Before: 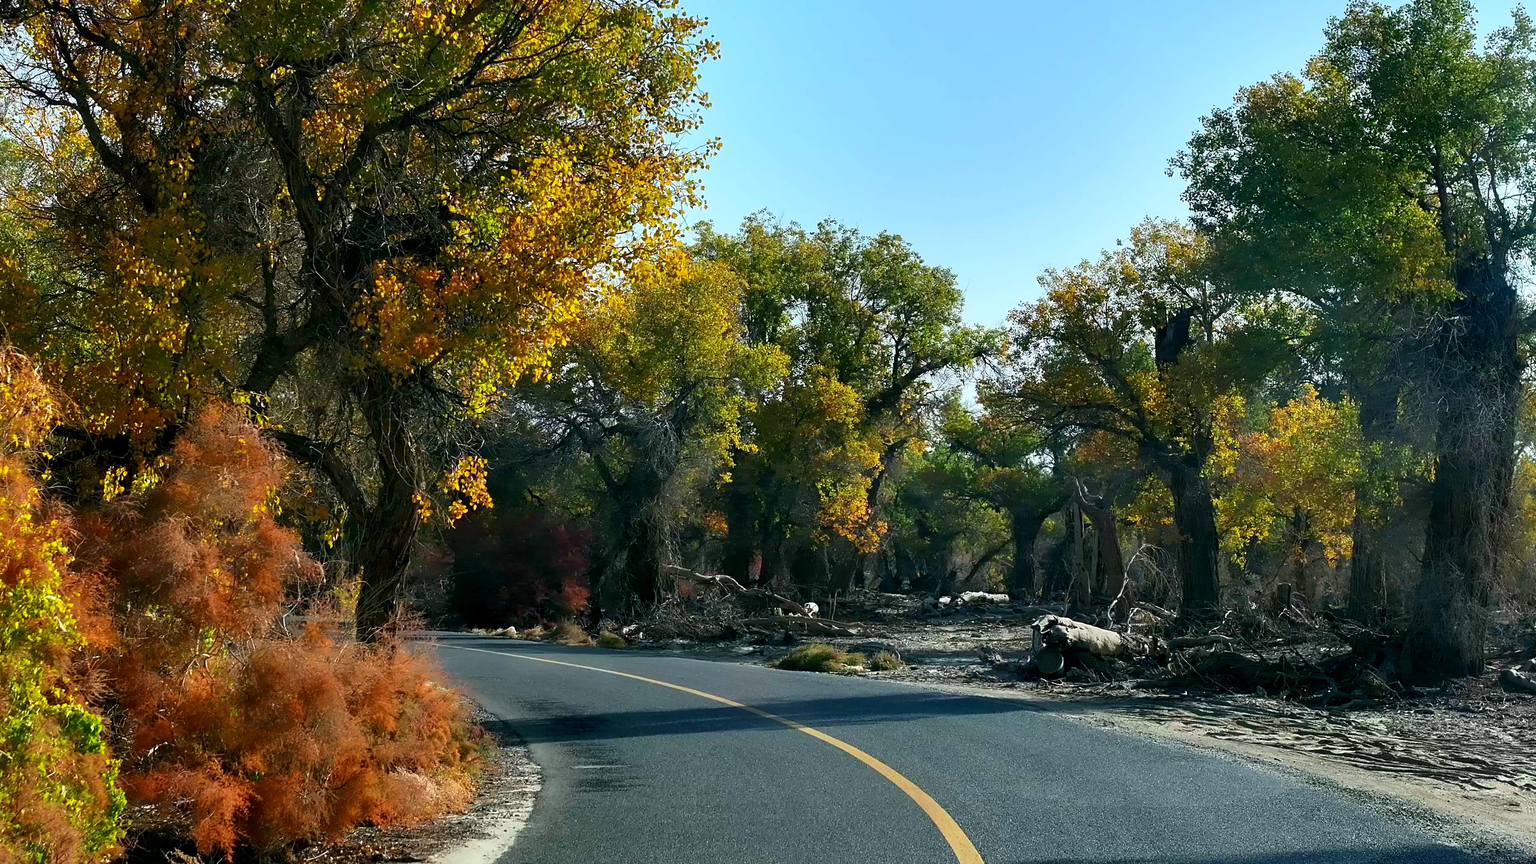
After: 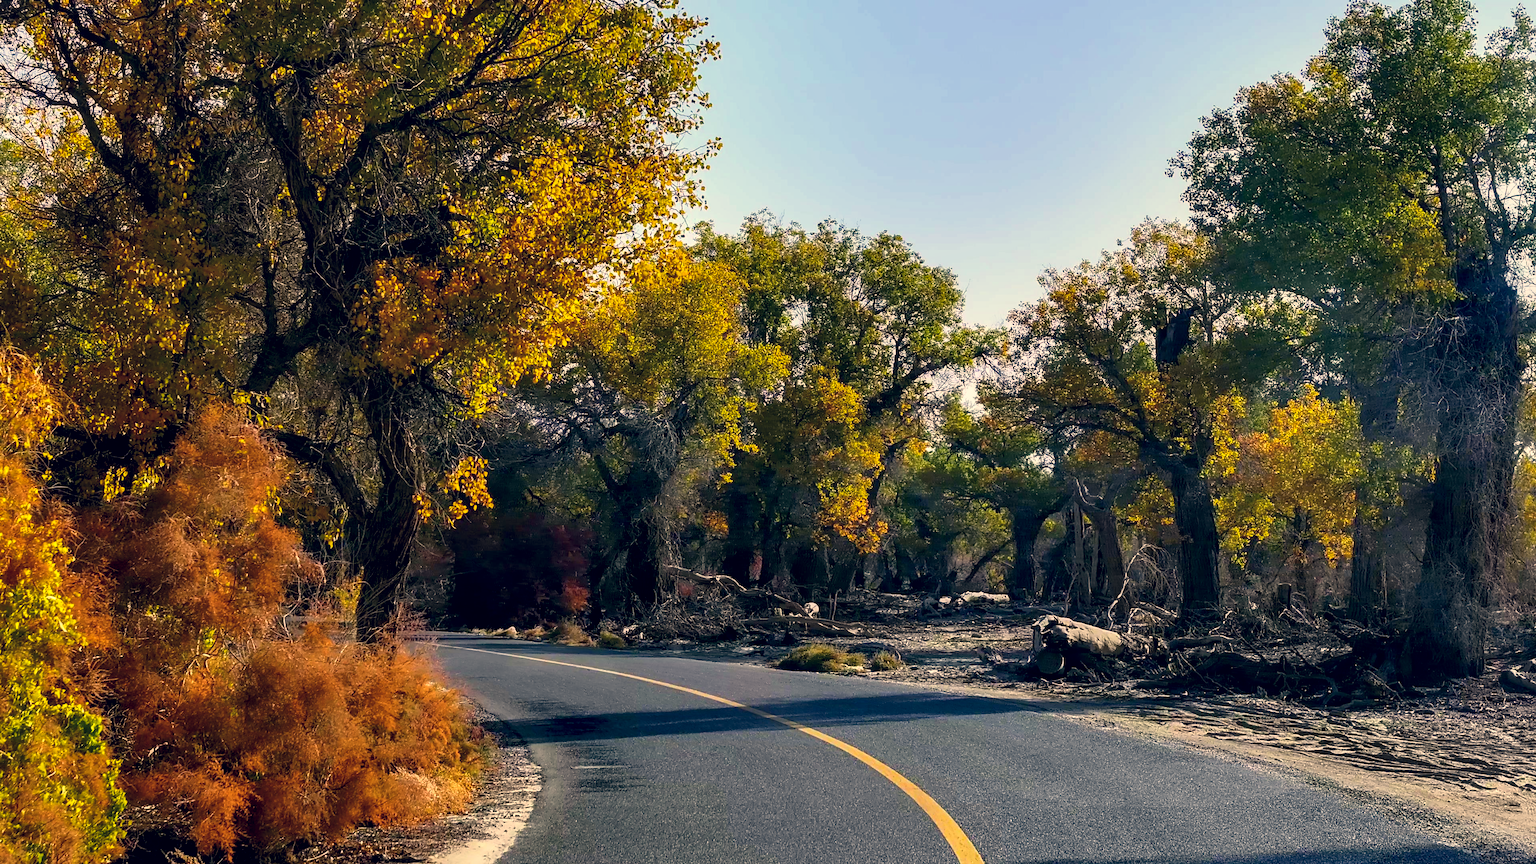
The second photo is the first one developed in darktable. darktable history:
color correction: highlights a* 19.59, highlights b* 27.49, shadows a* 3.46, shadows b* -17.28, saturation 0.73
local contrast: detail 130%
color balance rgb: linear chroma grading › global chroma 15%, perceptual saturation grading › global saturation 30%
